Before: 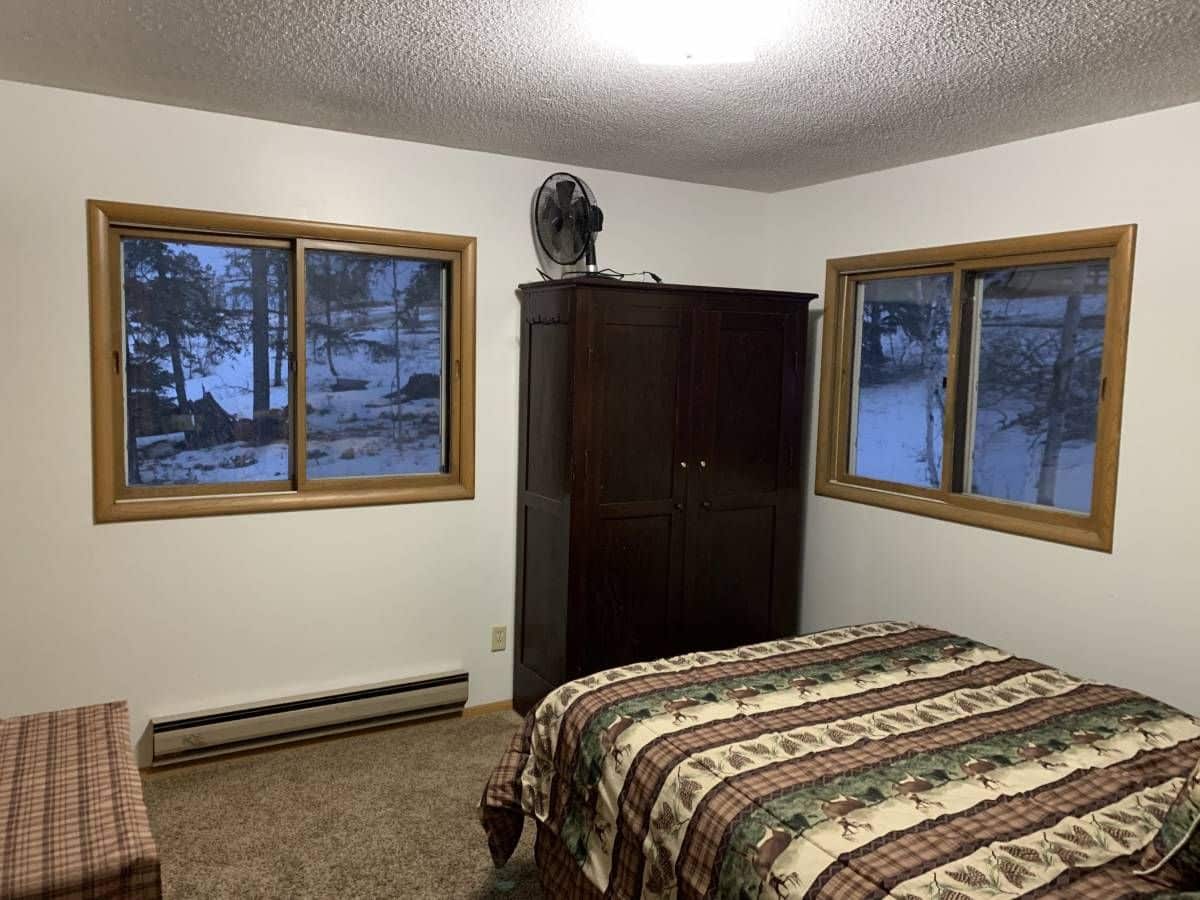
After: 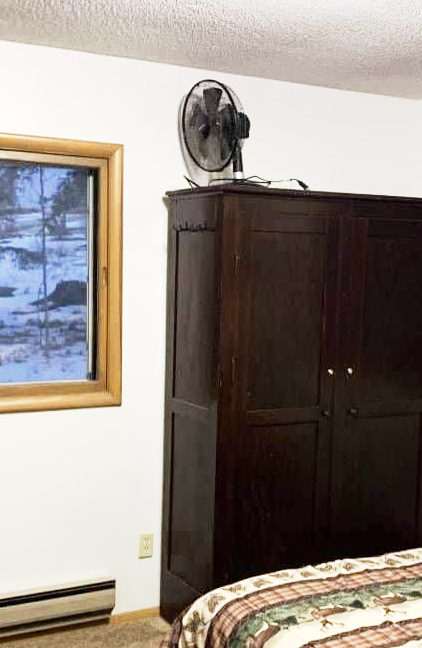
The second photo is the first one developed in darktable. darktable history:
base curve: curves: ch0 [(0, 0) (0.088, 0.125) (0.176, 0.251) (0.354, 0.501) (0.613, 0.749) (1, 0.877)], preserve colors none
tone equalizer: -8 EV -0.453 EV, -7 EV -0.415 EV, -6 EV -0.367 EV, -5 EV -0.184 EV, -3 EV 0.215 EV, -2 EV 0.35 EV, -1 EV 0.379 EV, +0 EV 0.39 EV
crop and rotate: left 29.423%, top 10.368%, right 35.37%, bottom 17.533%
exposure: exposure 0.633 EV, compensate exposure bias true, compensate highlight preservation false
